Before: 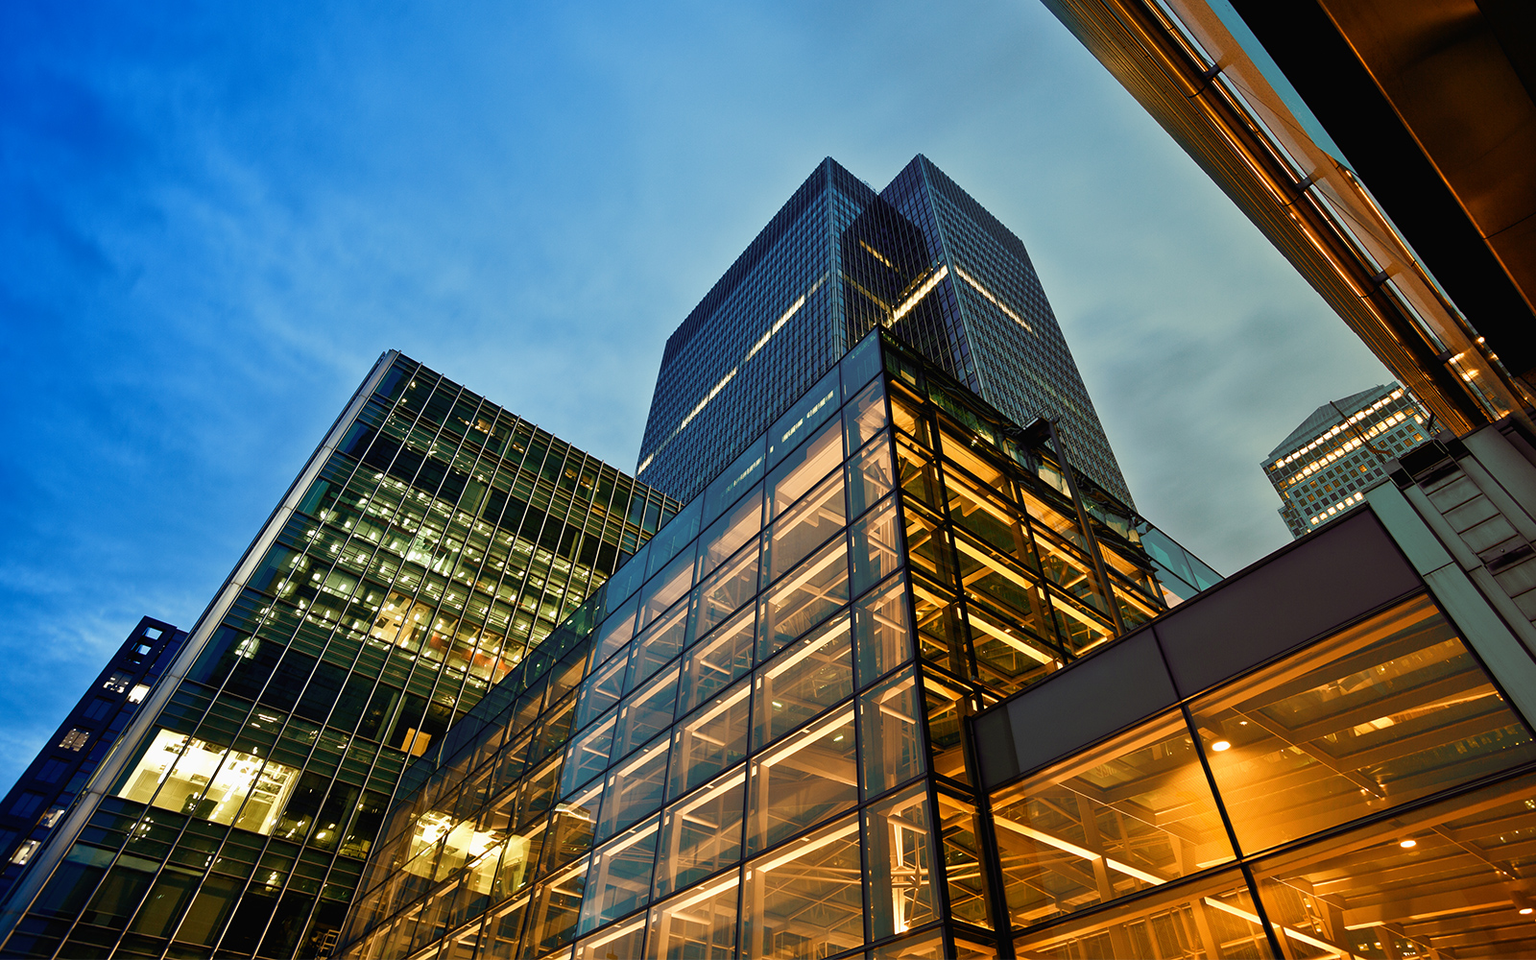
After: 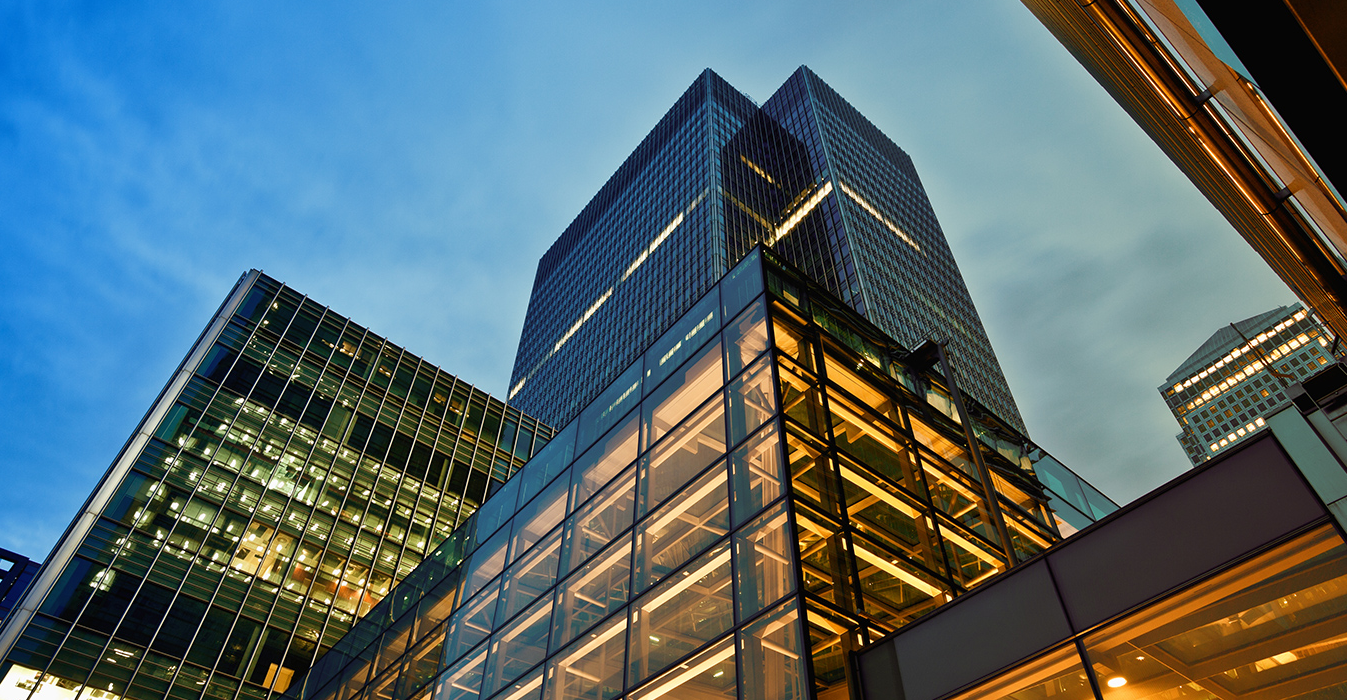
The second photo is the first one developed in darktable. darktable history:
crop and rotate: left 9.717%, top 9.549%, right 6.073%, bottom 20.424%
